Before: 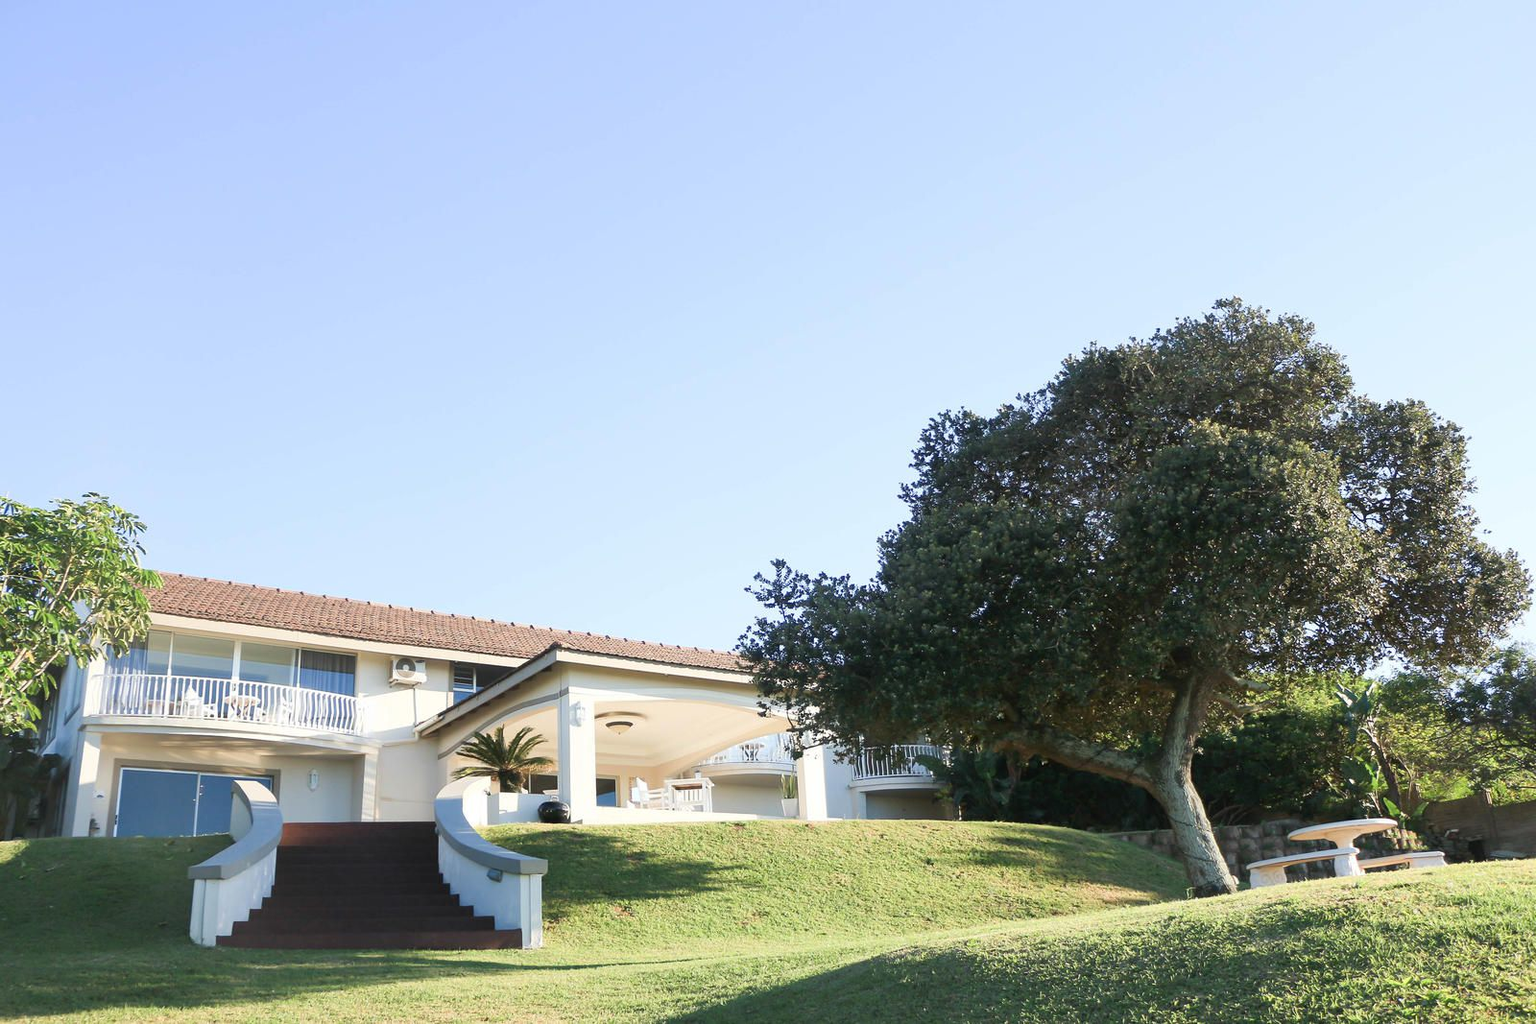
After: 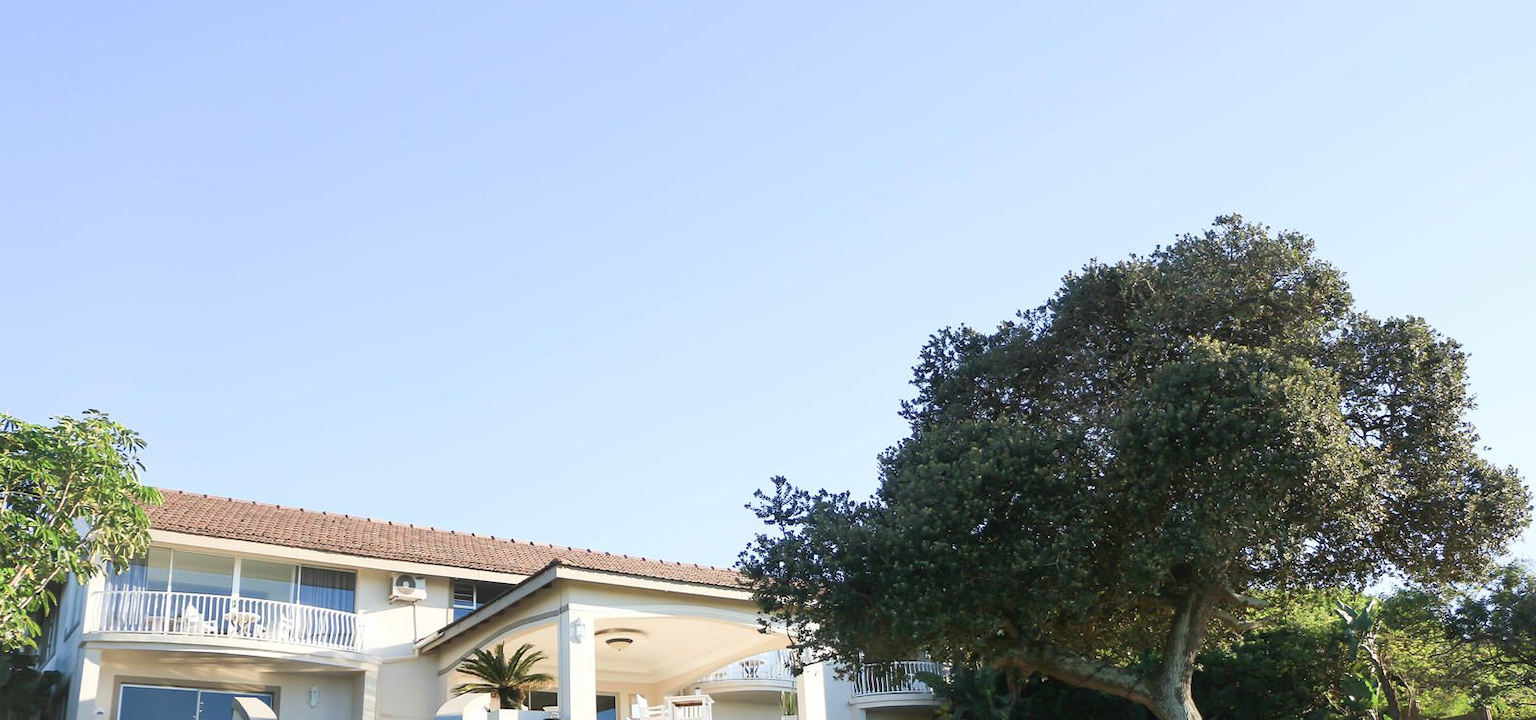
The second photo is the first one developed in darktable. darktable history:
crop and rotate: top 8.185%, bottom 21.405%
